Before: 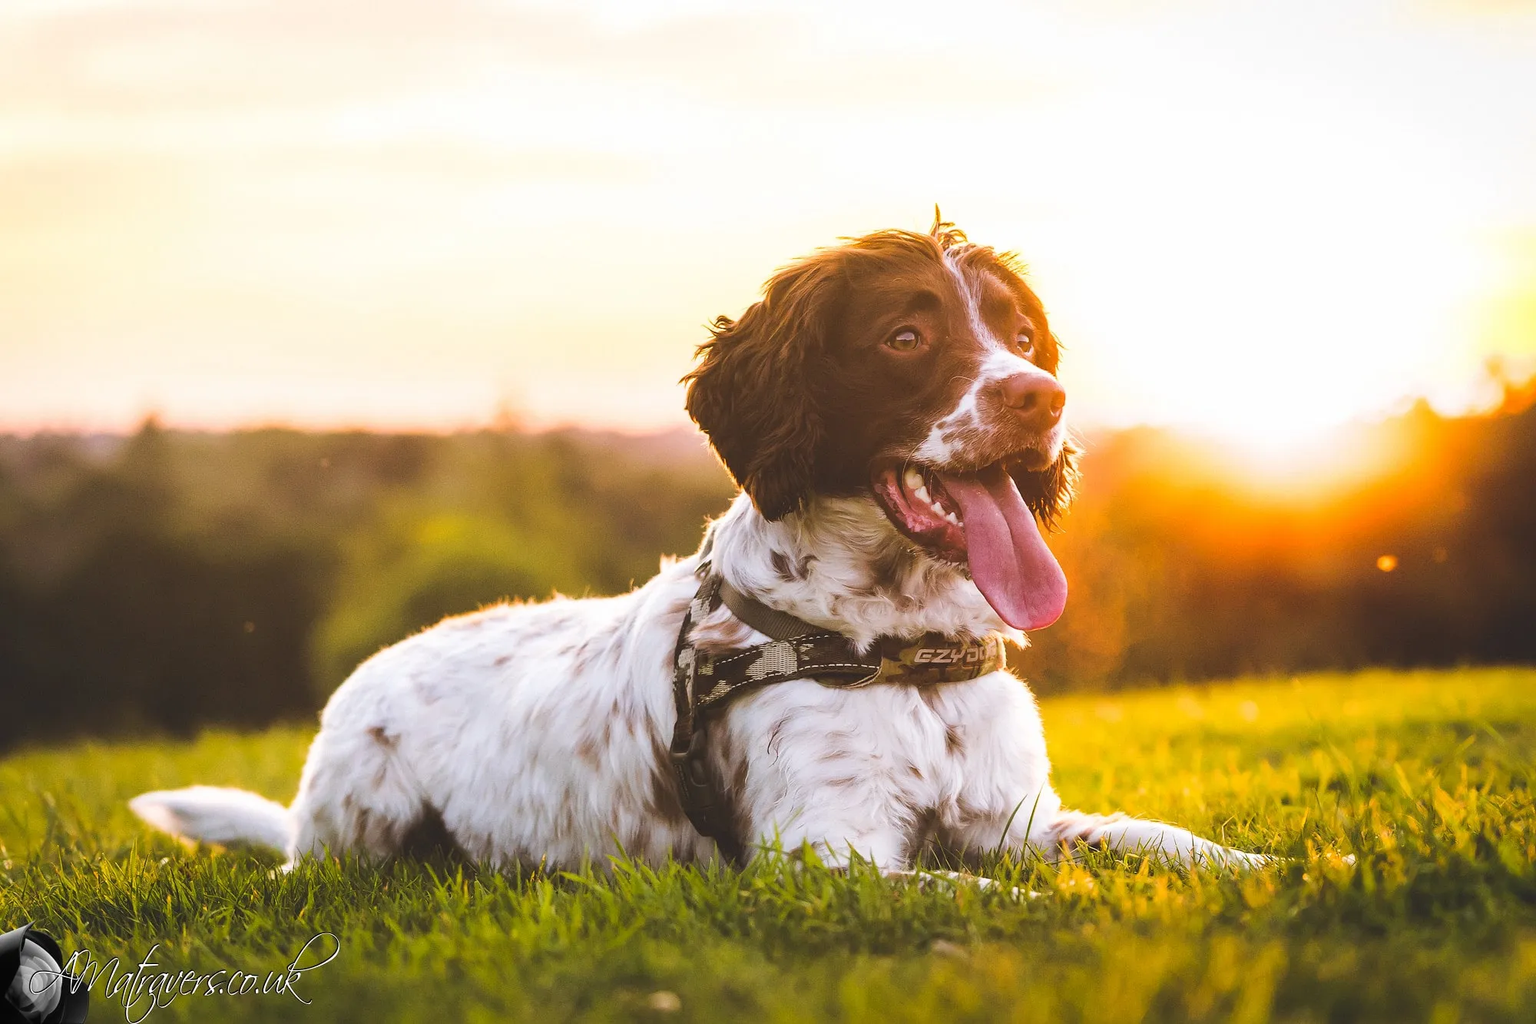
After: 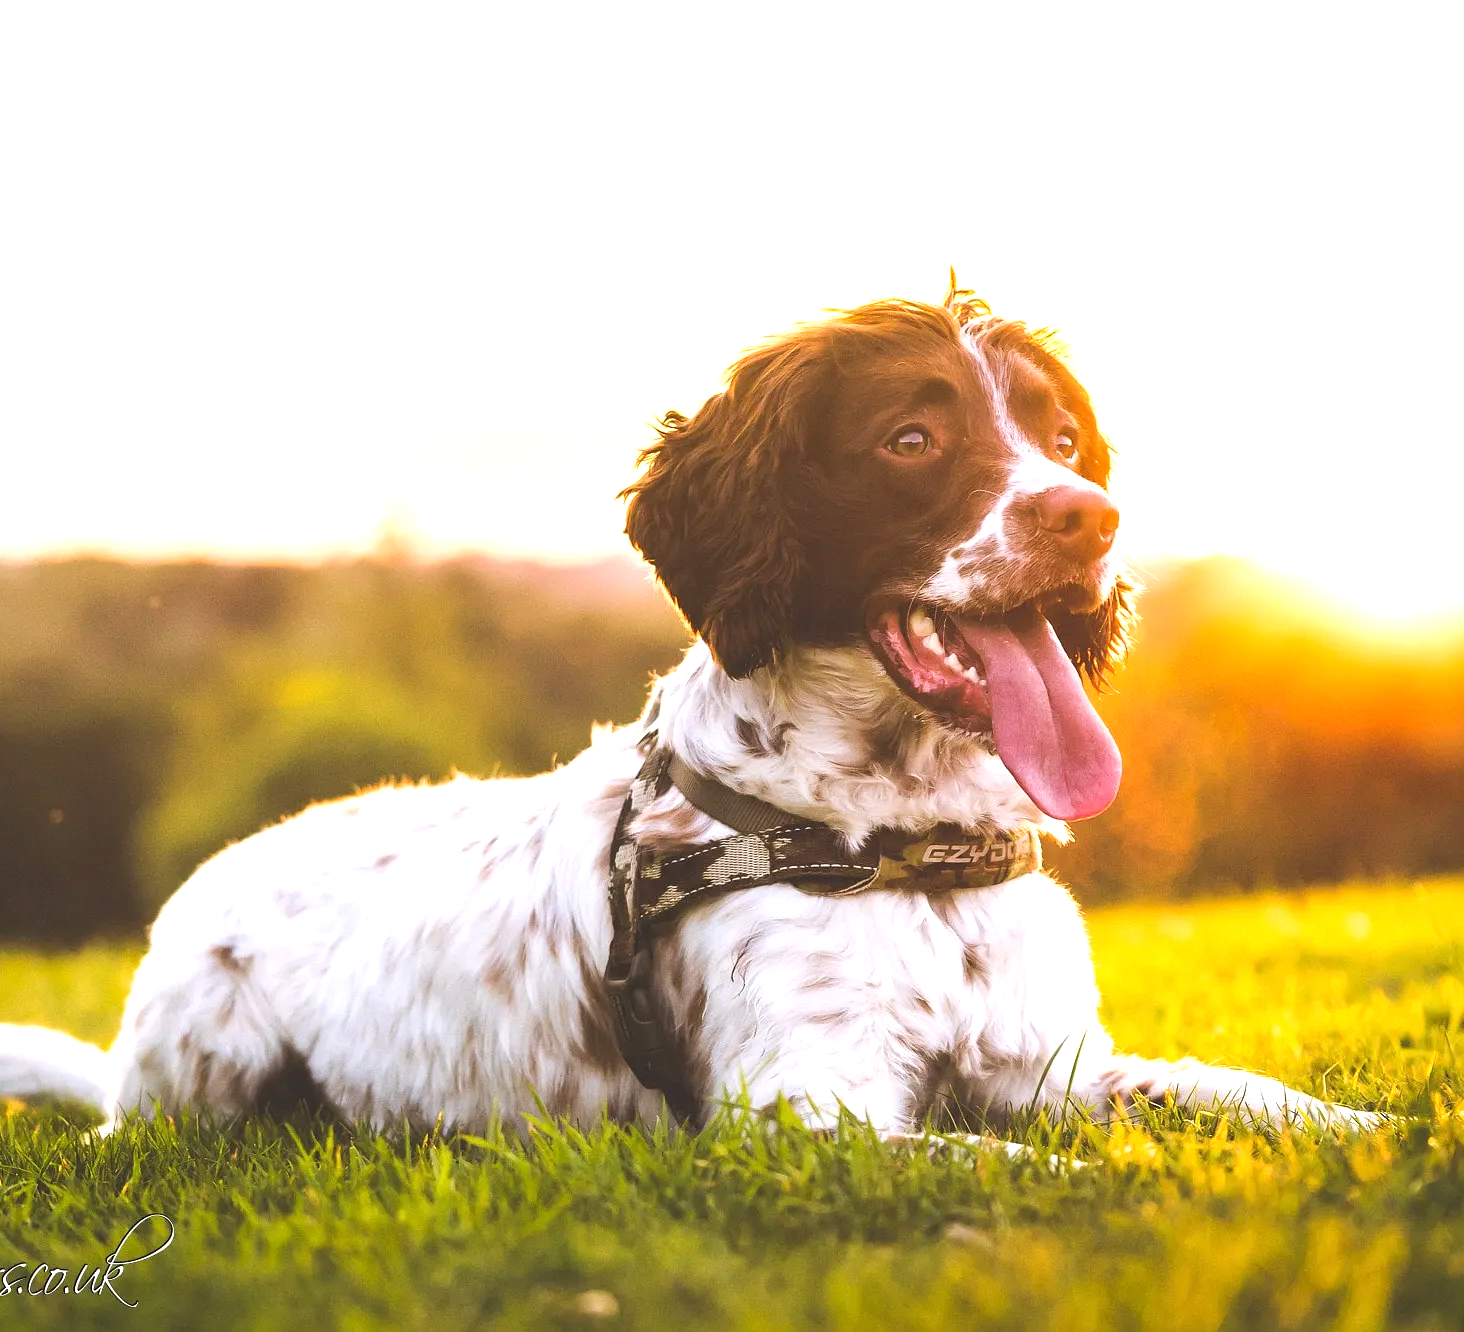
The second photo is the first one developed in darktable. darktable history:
crop: left 13.443%, right 13.31%
exposure: exposure 0.574 EV, compensate highlight preservation false
